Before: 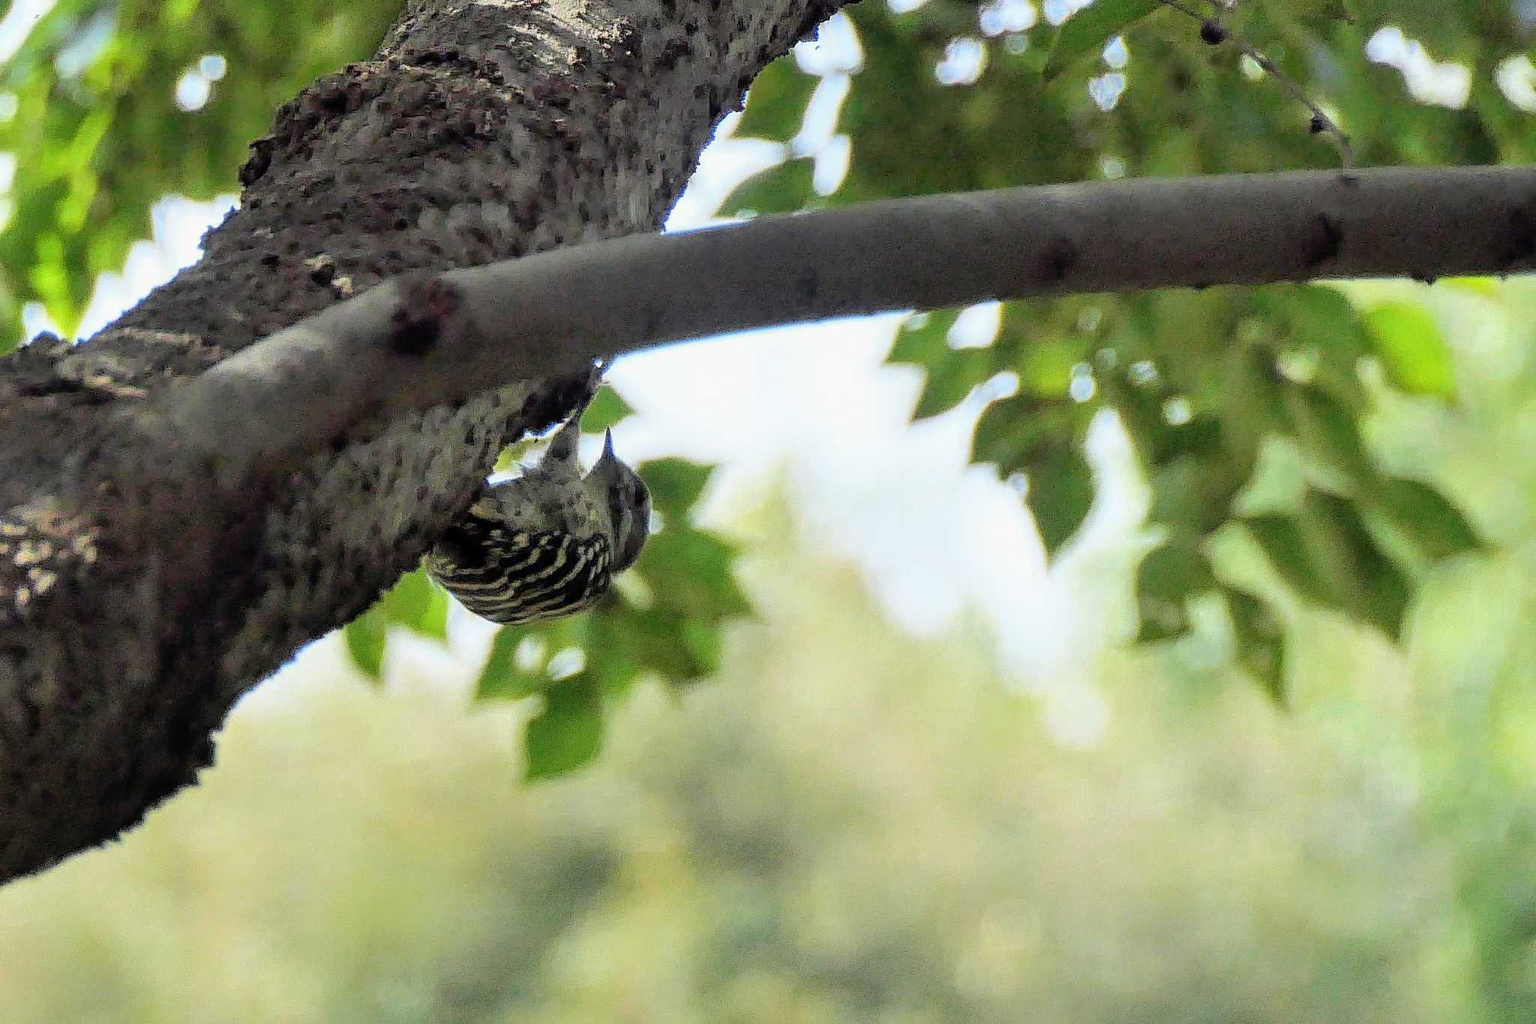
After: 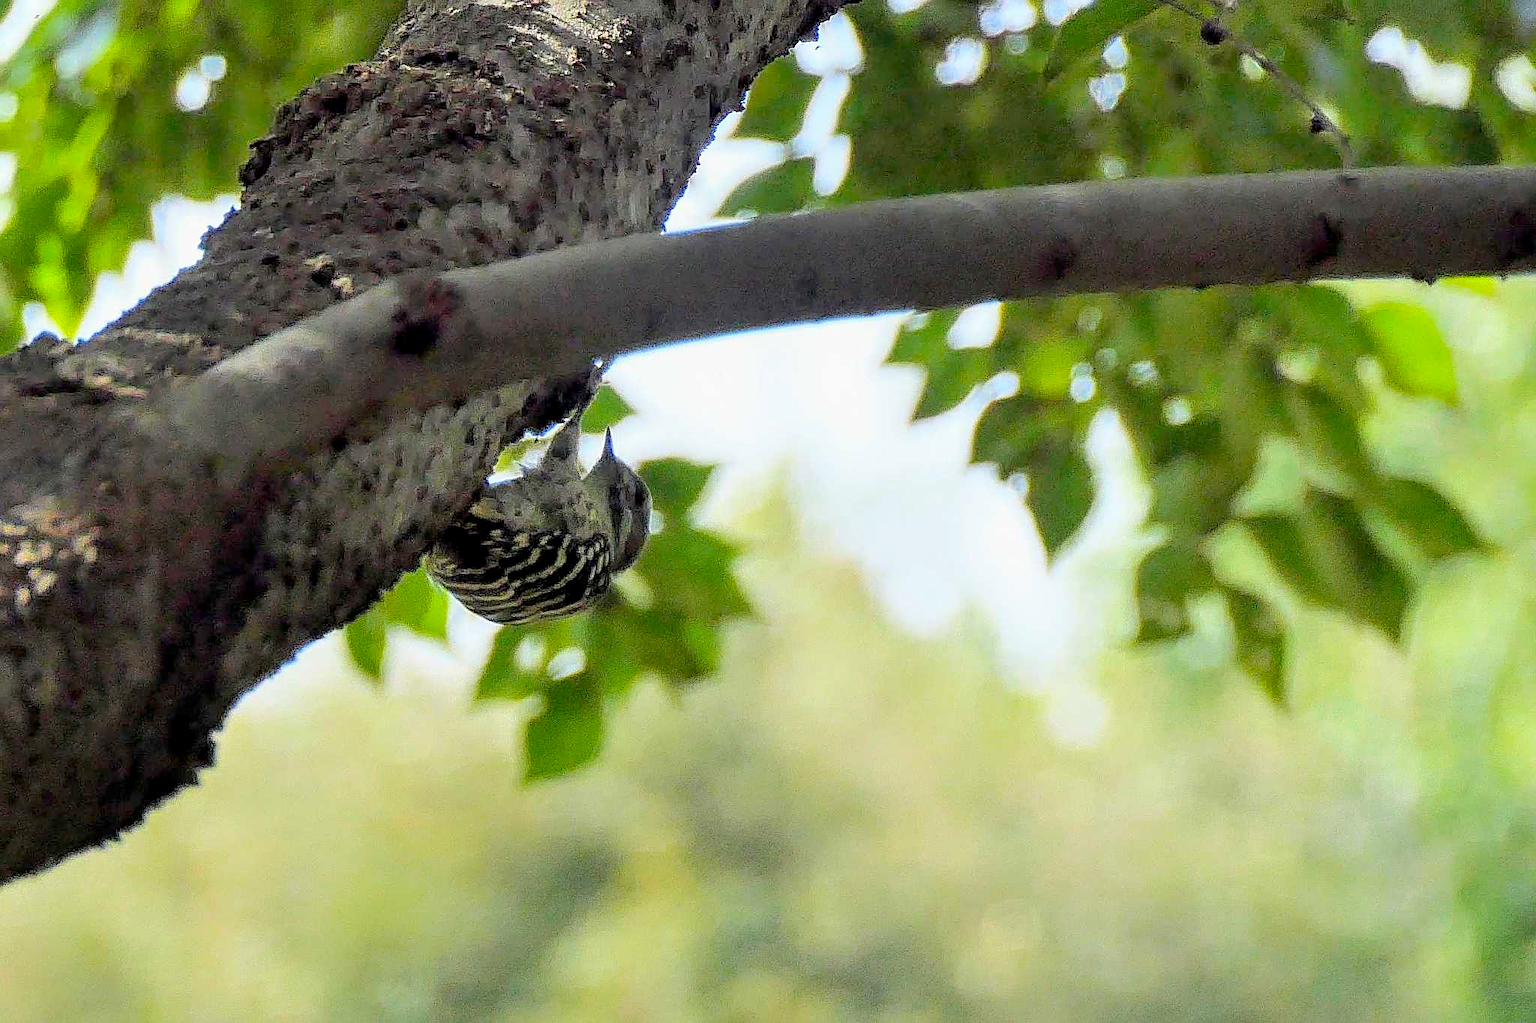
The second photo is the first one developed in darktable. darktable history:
sharpen: on, module defaults
color balance rgb: highlights gain › luminance 14.898%, global offset › luminance -0.466%, perceptual saturation grading › global saturation 19.661%, contrast -9.861%
exposure: black level correction -0.001, exposure 0.079 EV, compensate highlight preservation false
